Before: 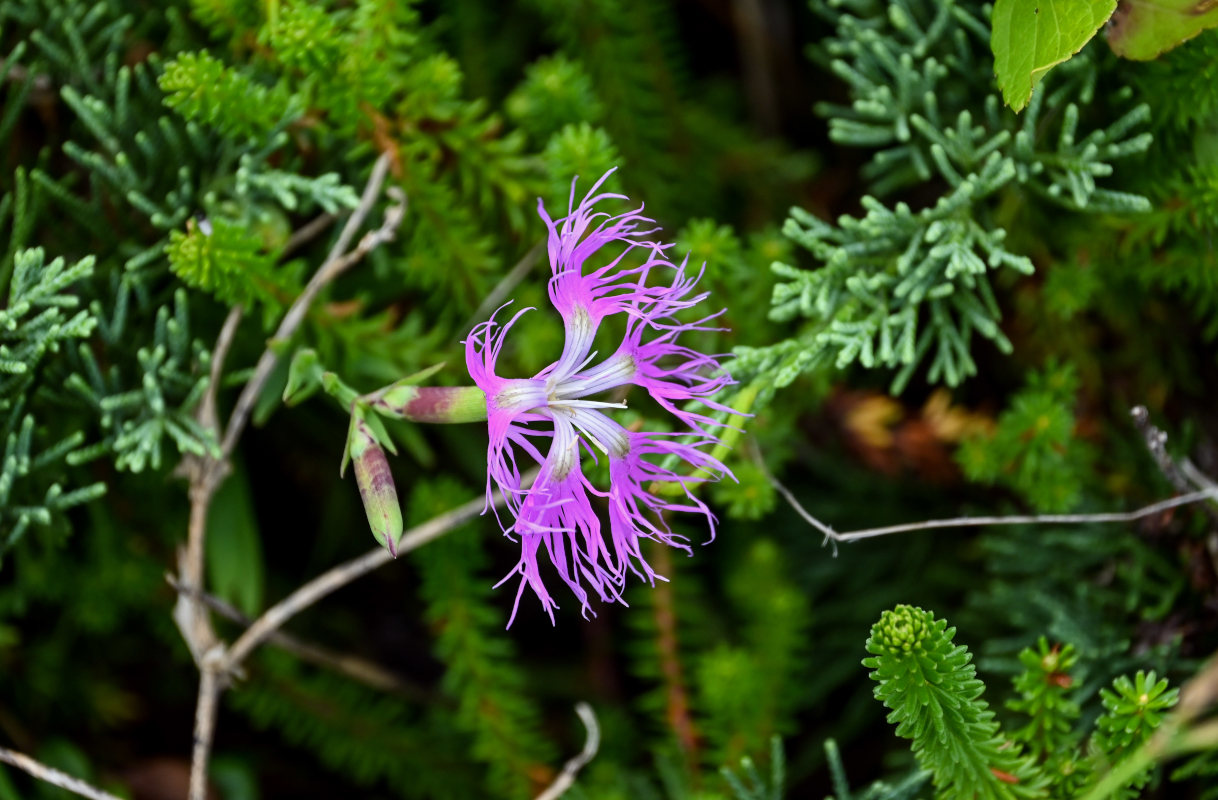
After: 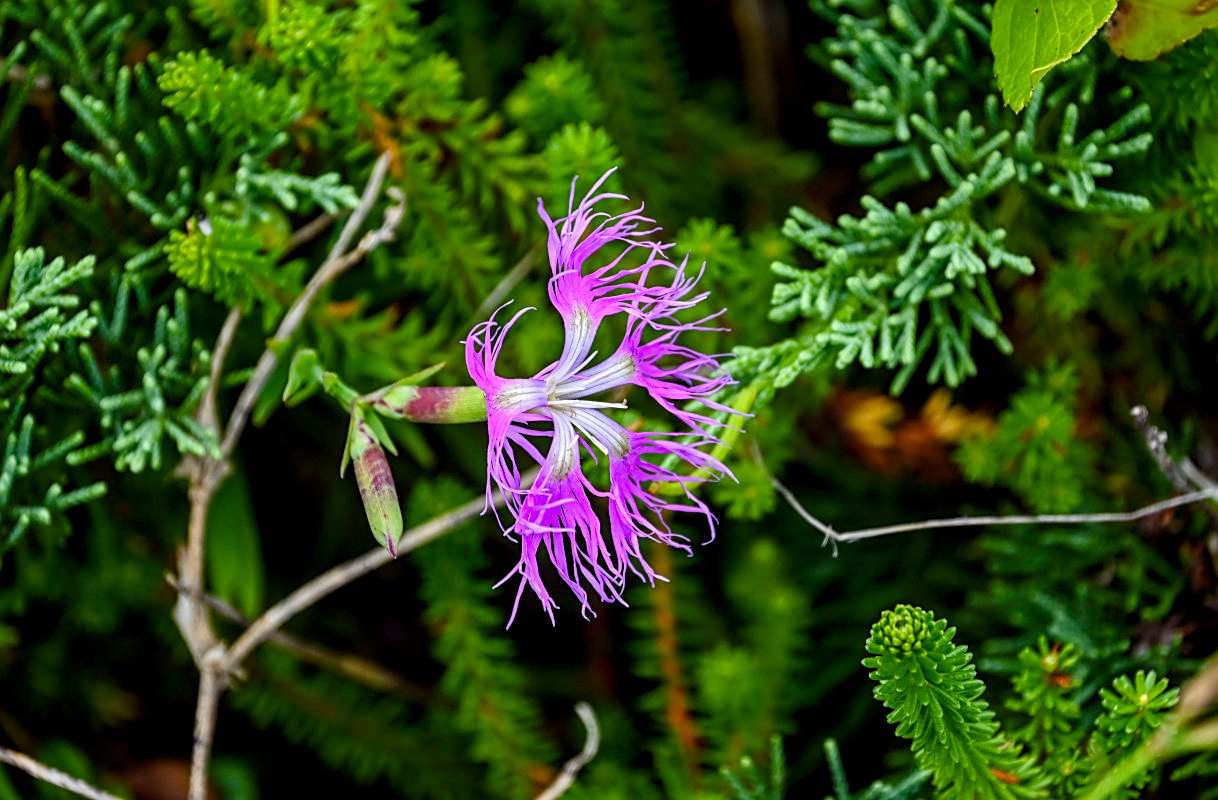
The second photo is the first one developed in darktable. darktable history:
color balance rgb: perceptual saturation grading › global saturation 35%, perceptual saturation grading › highlights -30%, perceptual saturation grading › shadows 35%, perceptual brilliance grading › global brilliance 3%, perceptual brilliance grading › highlights -3%, perceptual brilliance grading › shadows 3%
local contrast: on, module defaults
sharpen: on, module defaults
